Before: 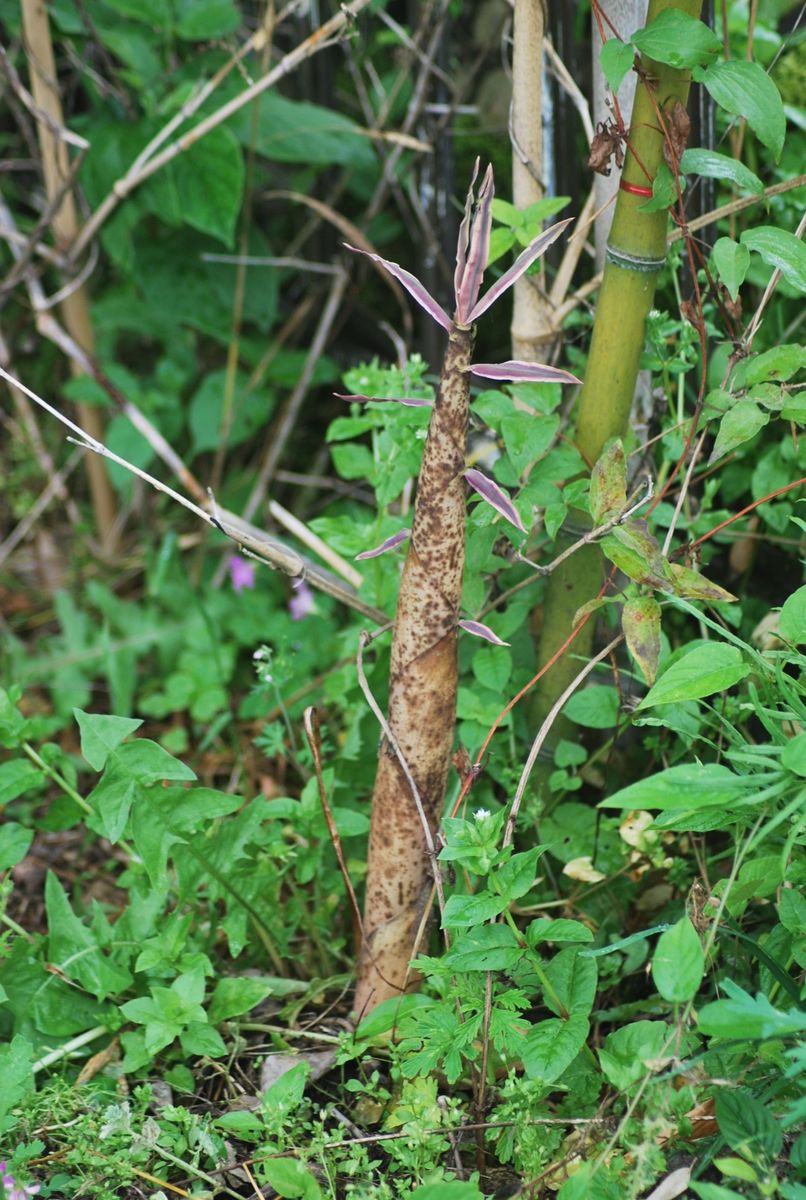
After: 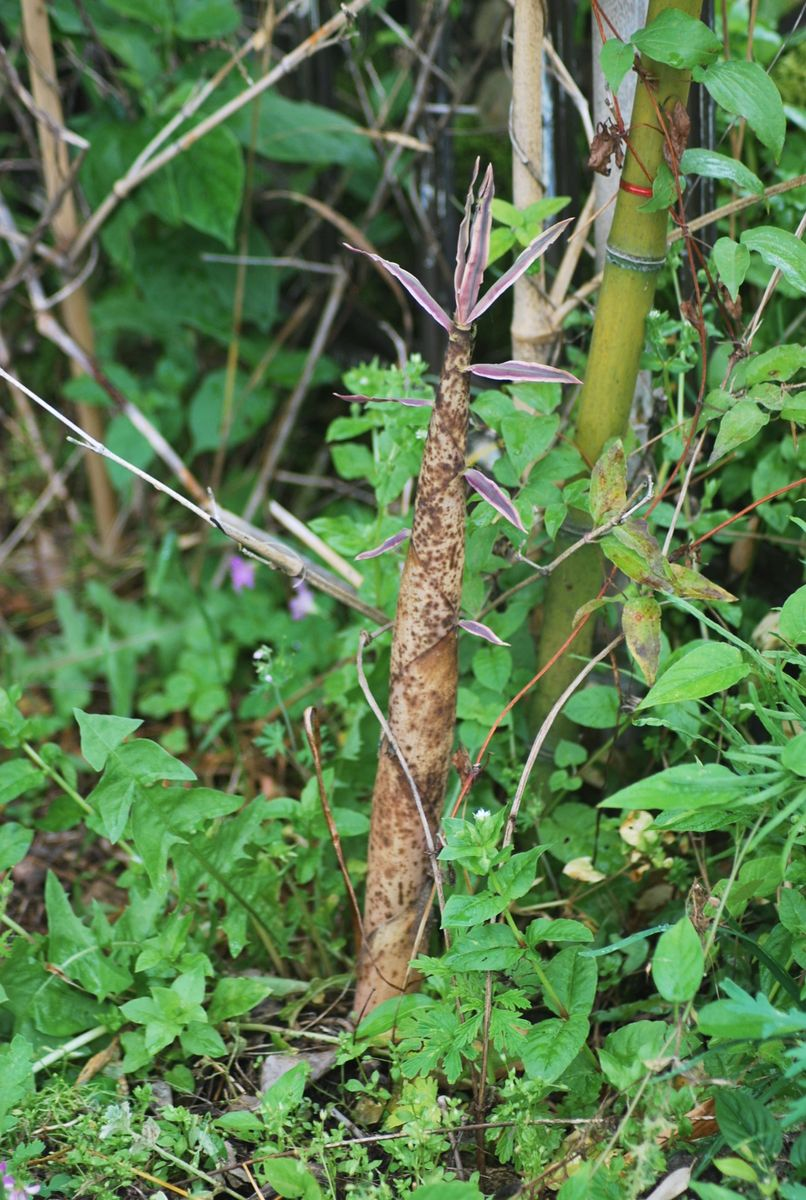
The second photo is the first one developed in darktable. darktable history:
color calibration: output R [1.063, -0.012, -0.003, 0], output G [0, 1.022, 0.021, 0], output B [-0.079, 0.047, 1, 0], illuminant as shot in camera, x 0.358, y 0.373, temperature 4628.91 K
